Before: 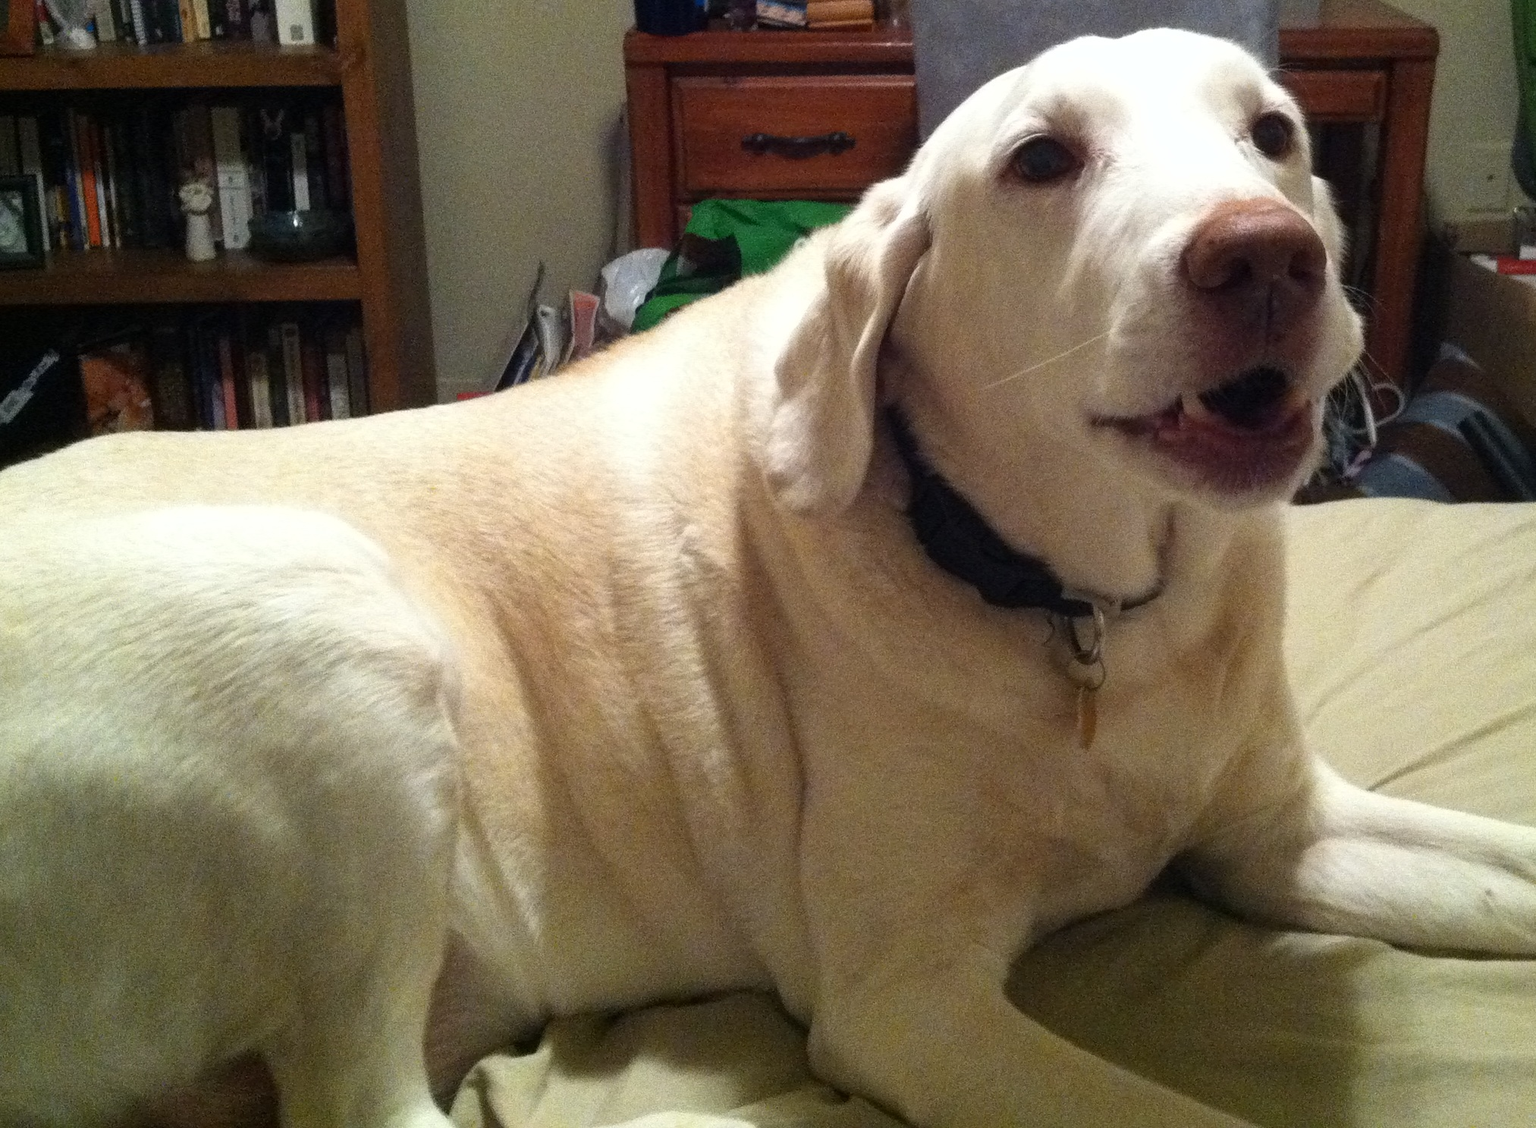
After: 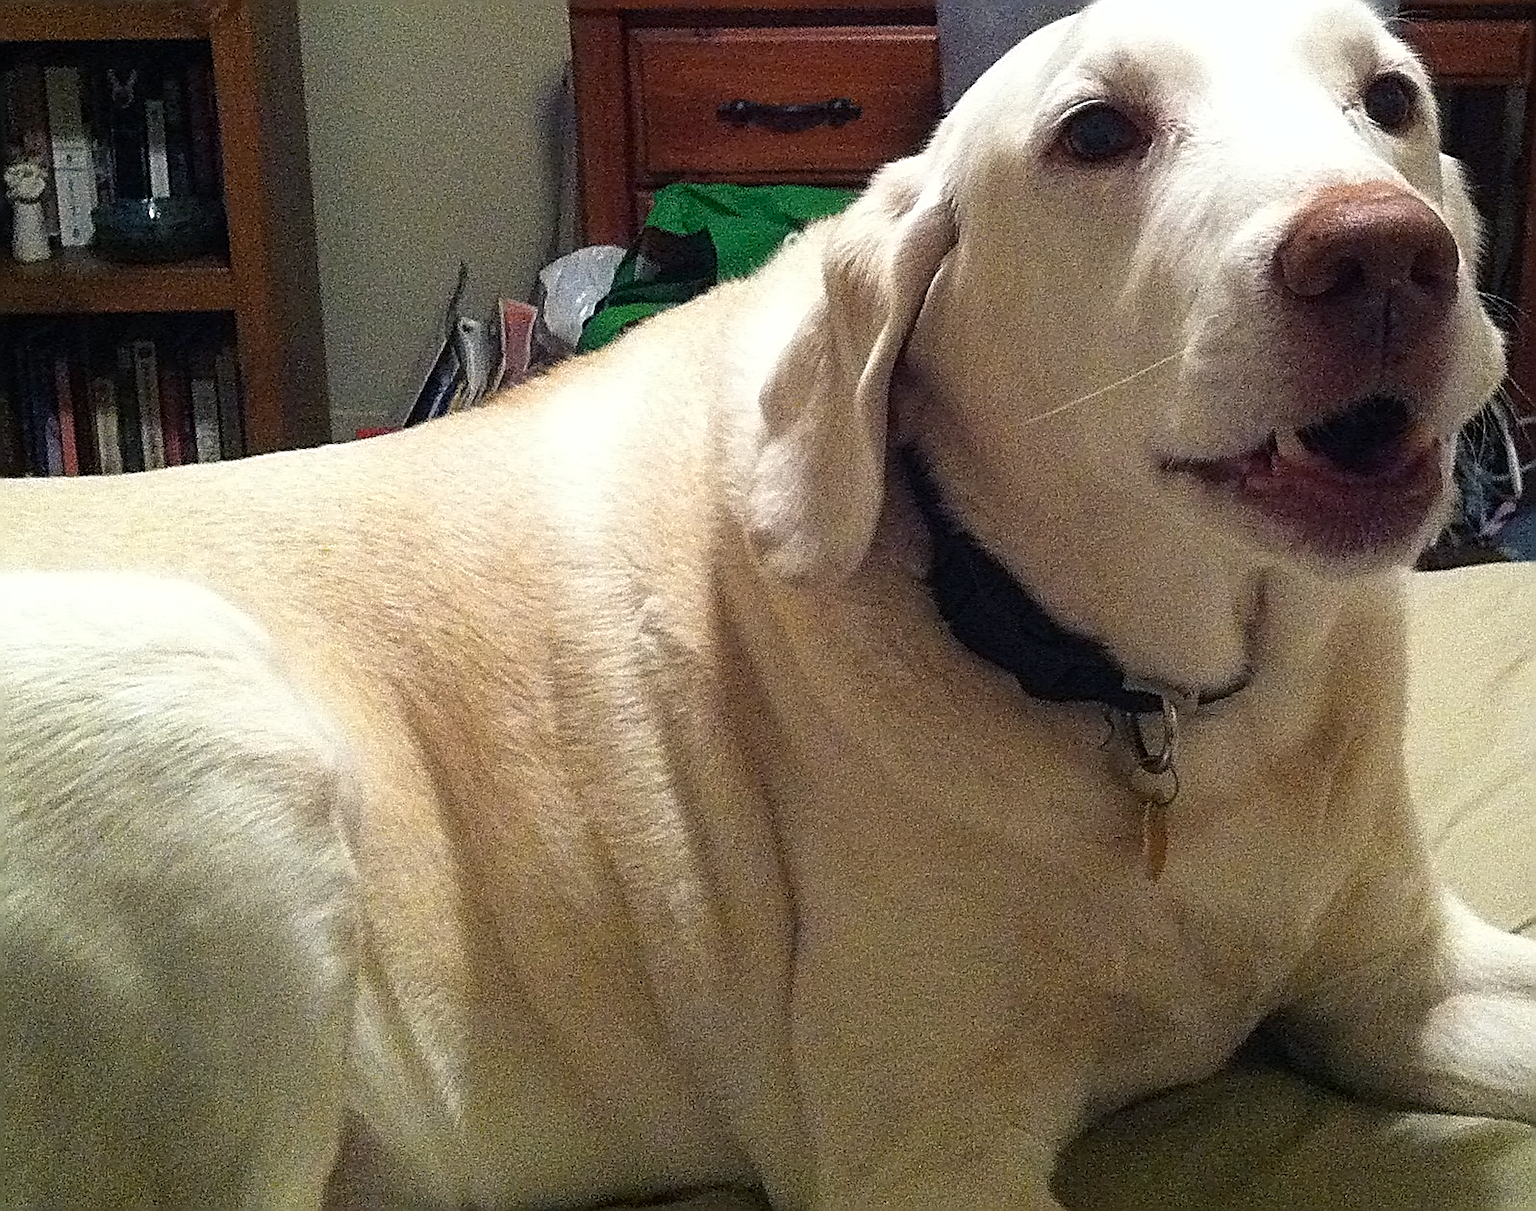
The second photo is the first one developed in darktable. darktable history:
sharpen: amount 1.863
crop: left 11.489%, top 4.906%, right 9.606%, bottom 10.333%
color balance rgb: shadows lift › chroma 4.057%, shadows lift › hue 254.9°, power › hue 63.07°, perceptual saturation grading › global saturation 0.897%
levels: black 8.5%
